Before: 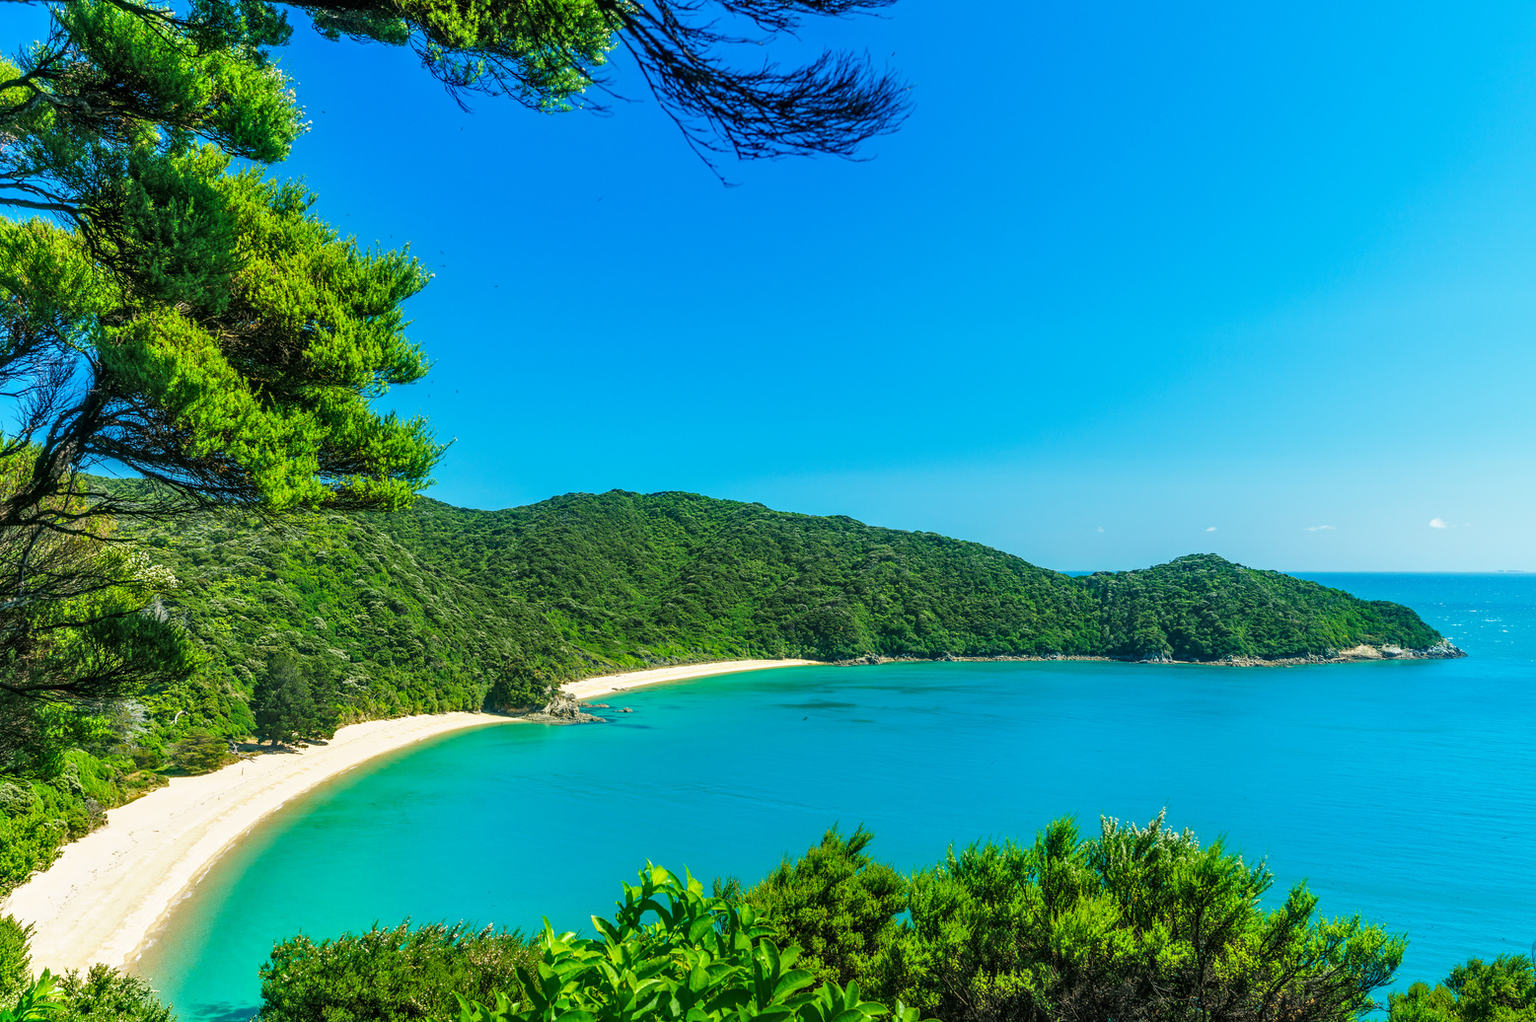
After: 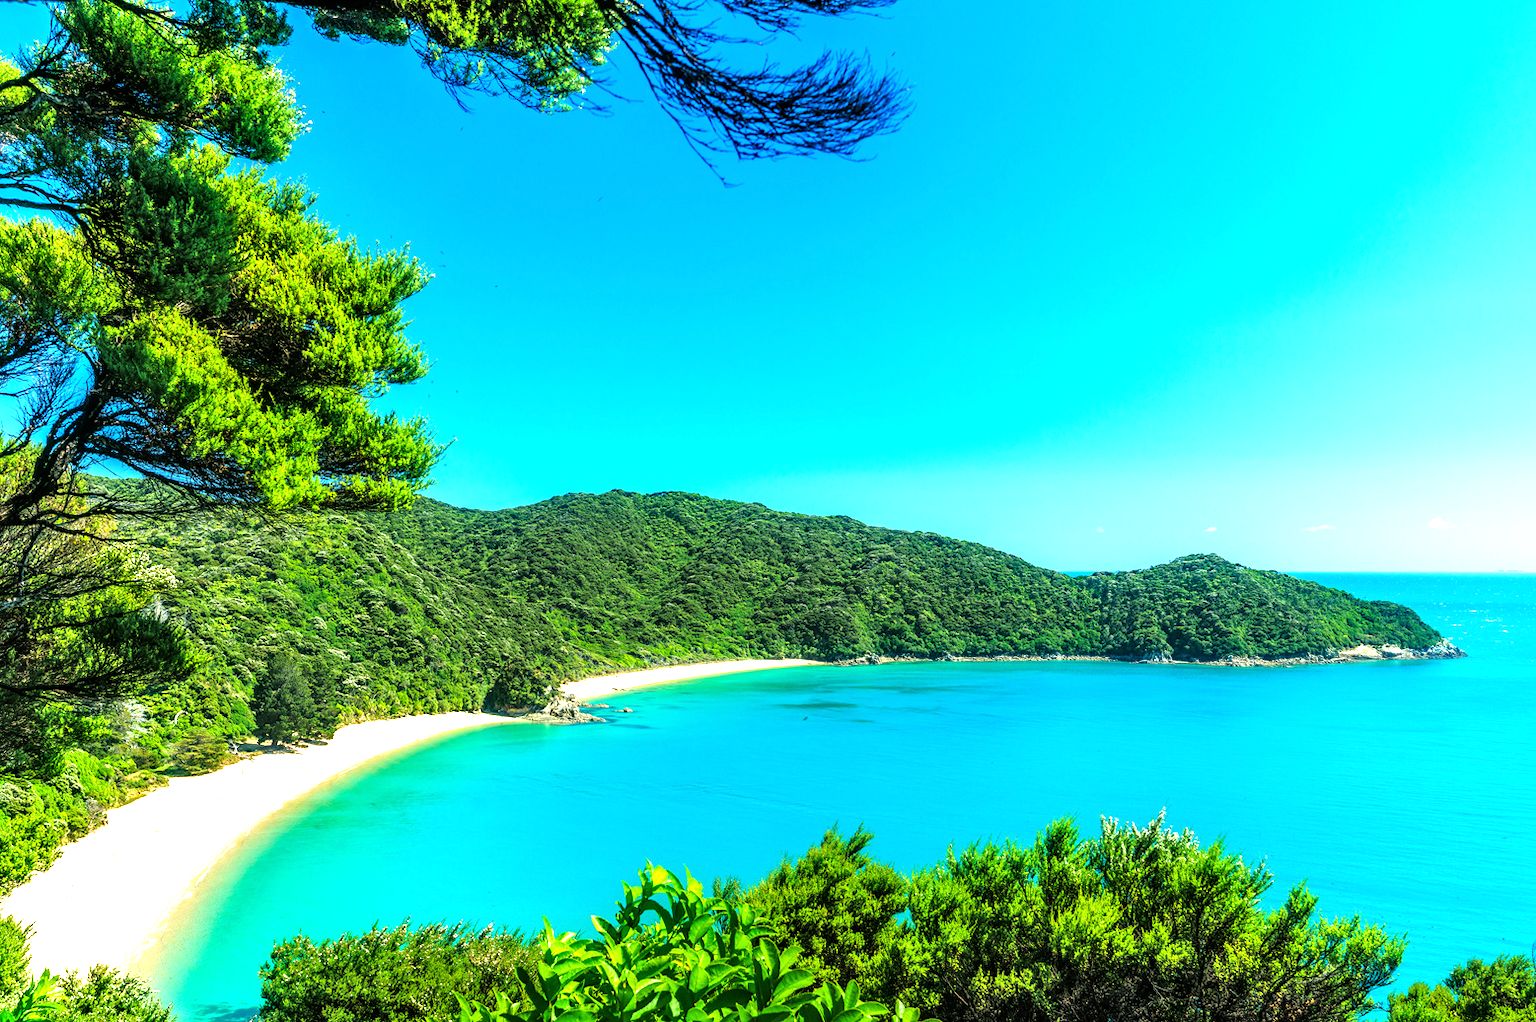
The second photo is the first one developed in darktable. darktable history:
tone equalizer: -8 EV -1.04 EV, -7 EV -1 EV, -6 EV -0.834 EV, -5 EV -0.581 EV, -3 EV 0.574 EV, -2 EV 0.886 EV, -1 EV 0.99 EV, +0 EV 1.08 EV
